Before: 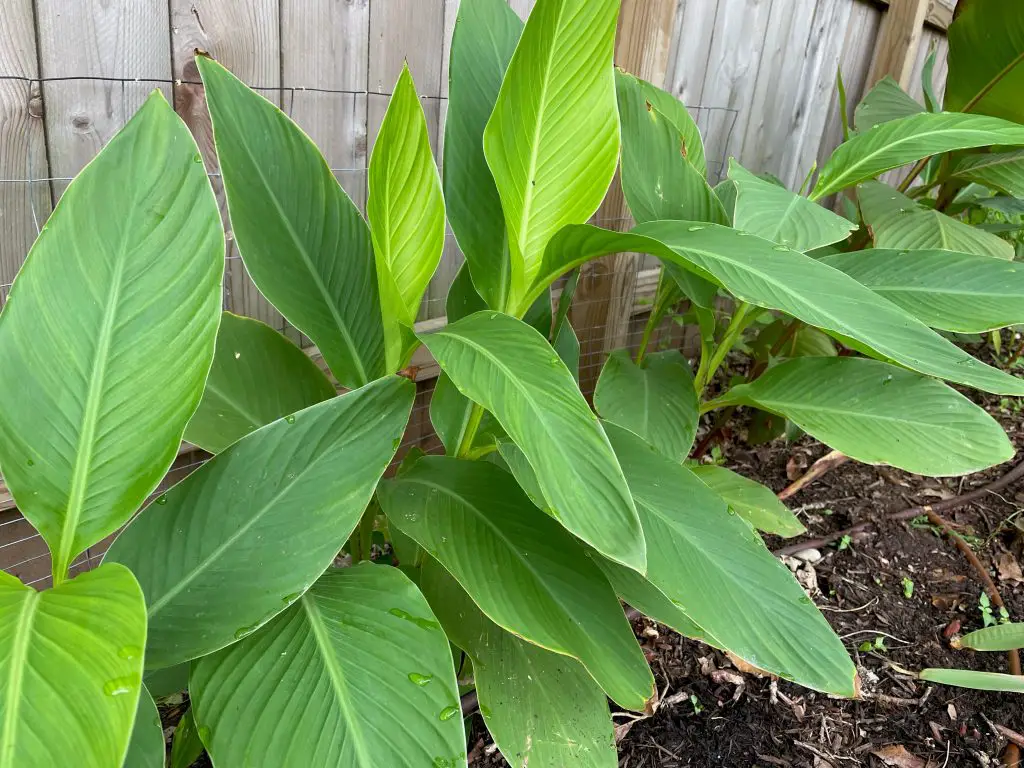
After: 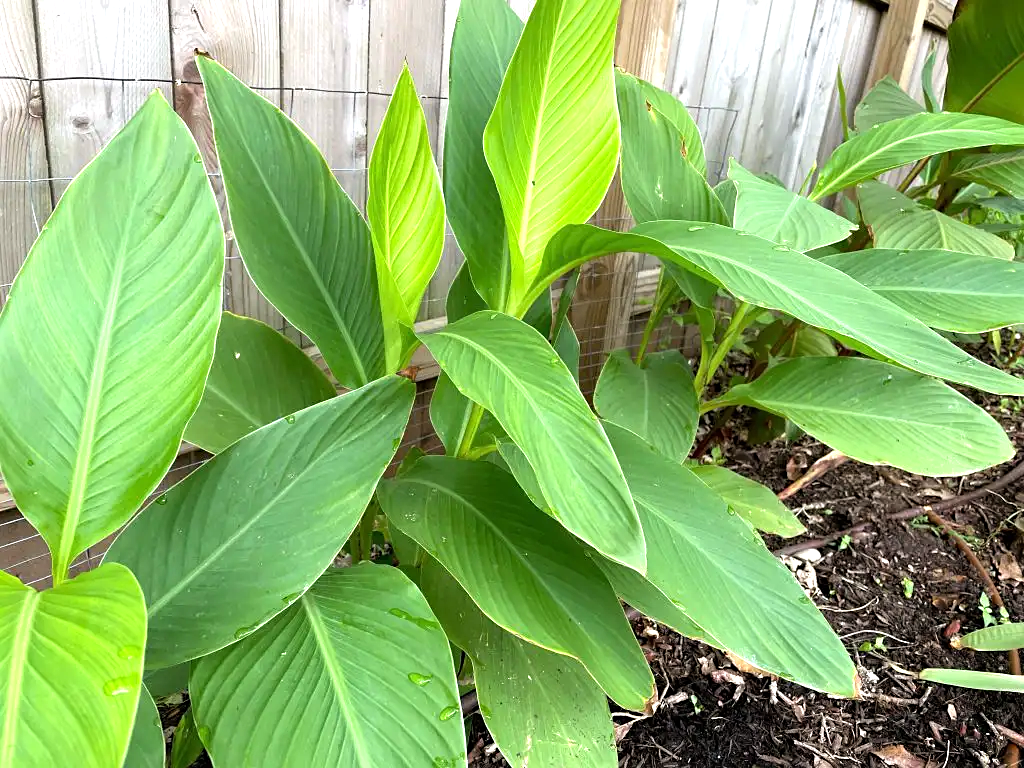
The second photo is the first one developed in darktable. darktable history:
tone equalizer: -8 EV -0.719 EV, -7 EV -0.739 EV, -6 EV -0.586 EV, -5 EV -0.379 EV, -3 EV 0.378 EV, -2 EV 0.6 EV, -1 EV 0.697 EV, +0 EV 0.768 EV
sharpen: amount 0.206
